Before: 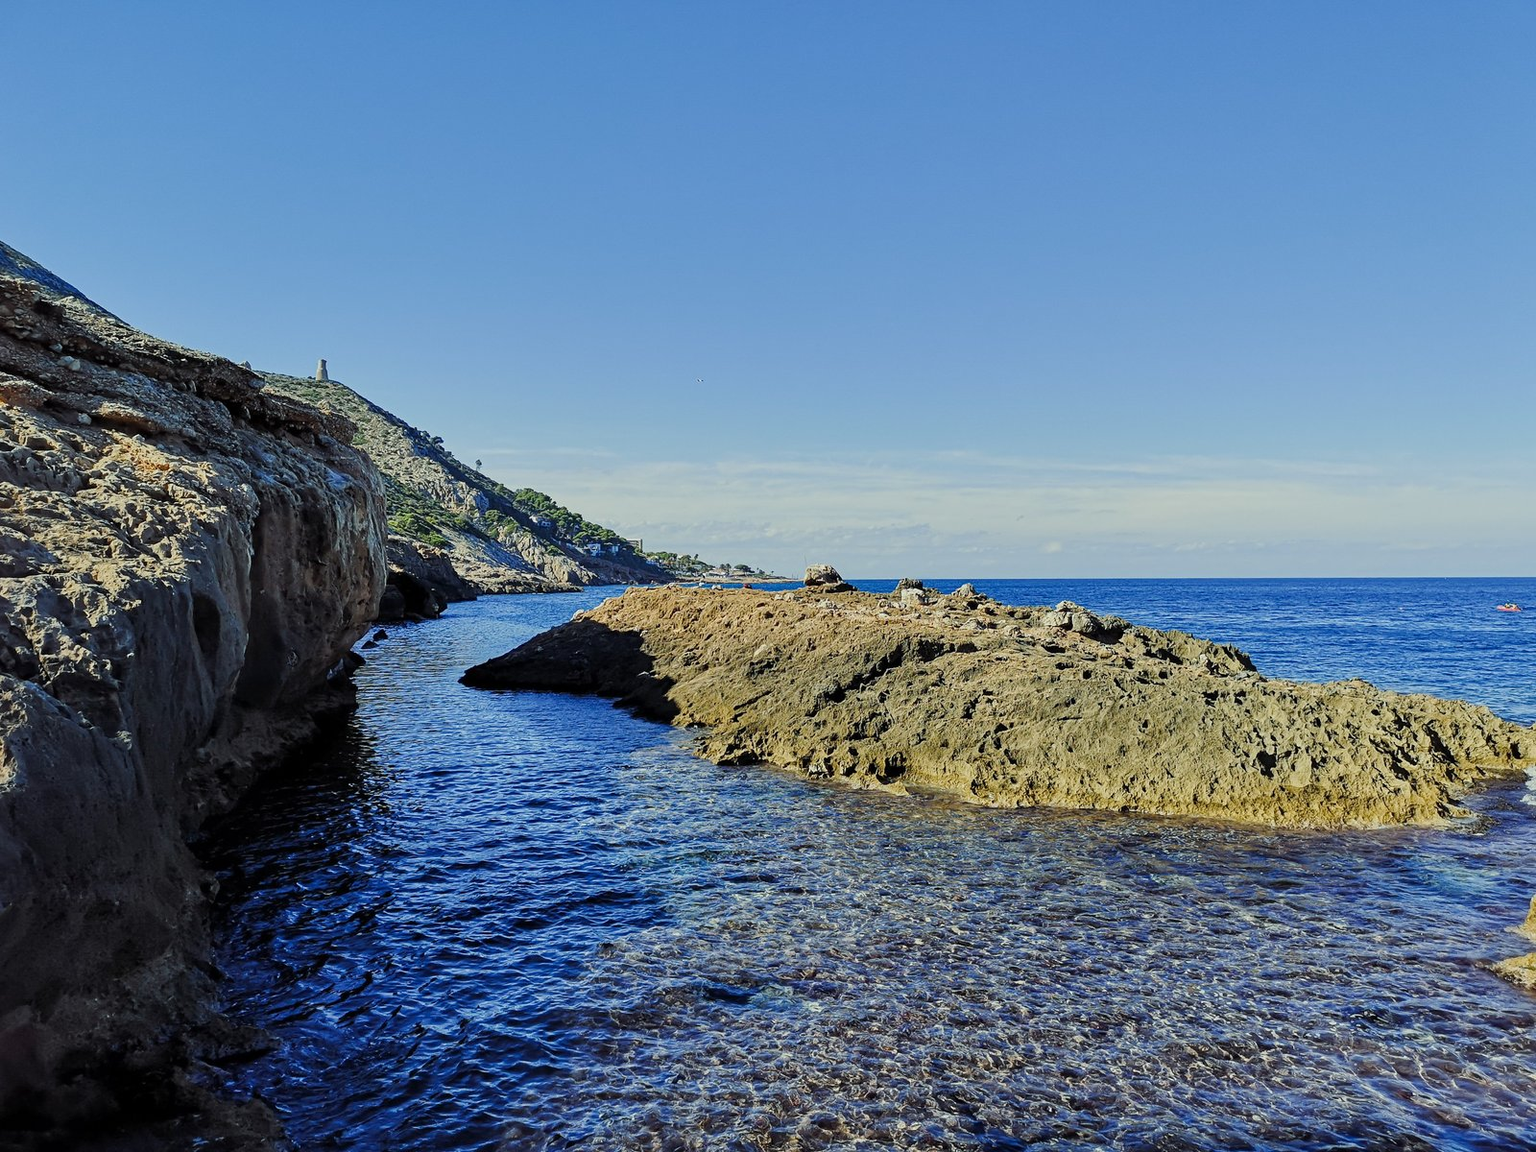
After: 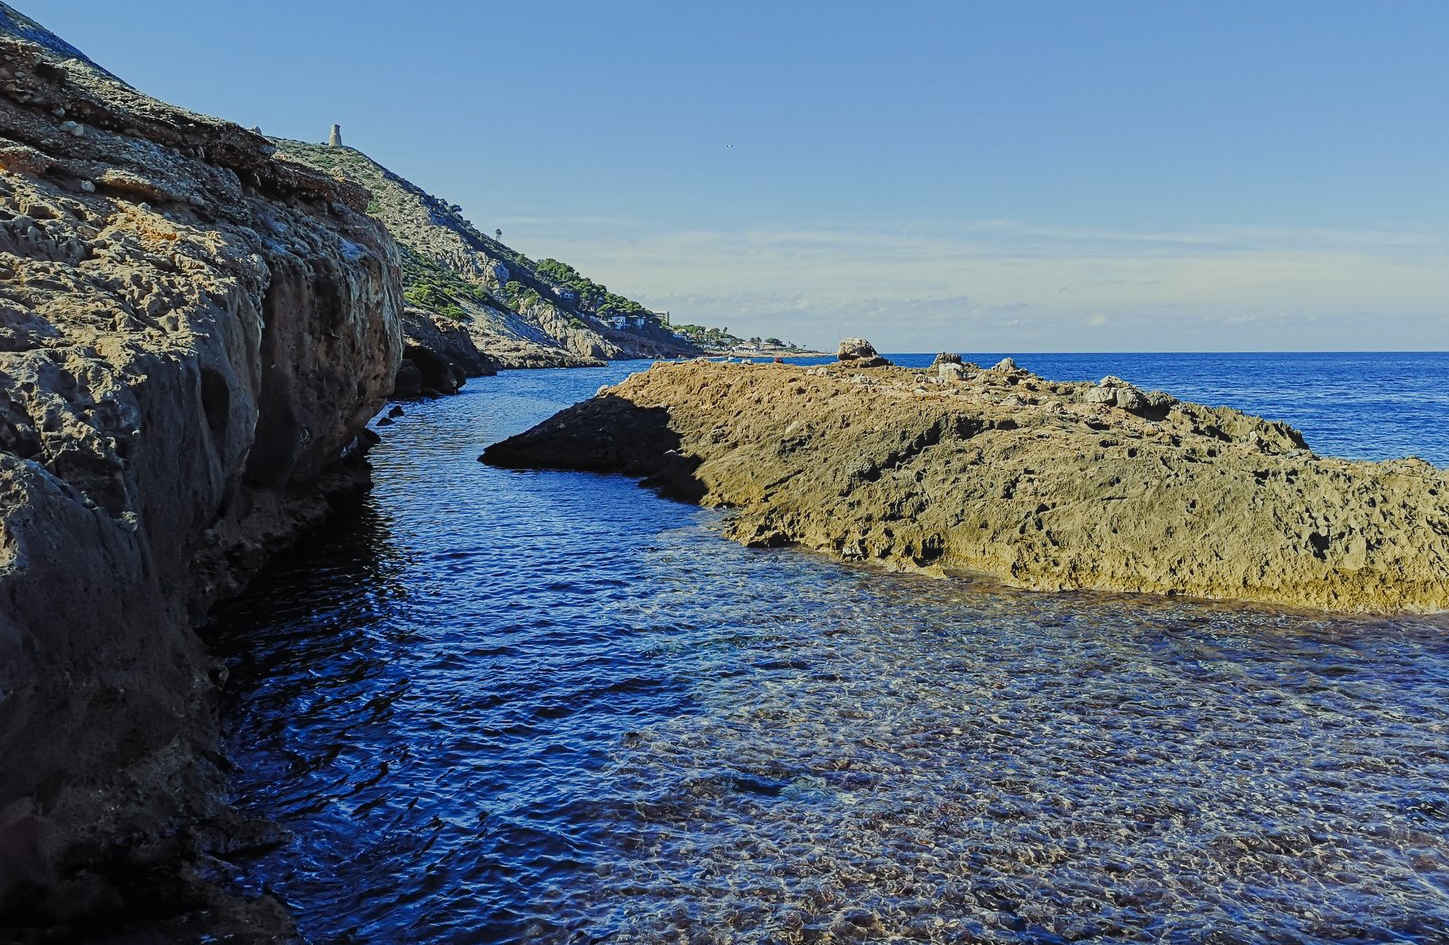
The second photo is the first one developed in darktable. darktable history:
crop: top 20.916%, right 9.437%, bottom 0.316%
contrast equalizer: y [[0.439, 0.44, 0.442, 0.457, 0.493, 0.498], [0.5 ×6], [0.5 ×6], [0 ×6], [0 ×6]], mix 0.59
